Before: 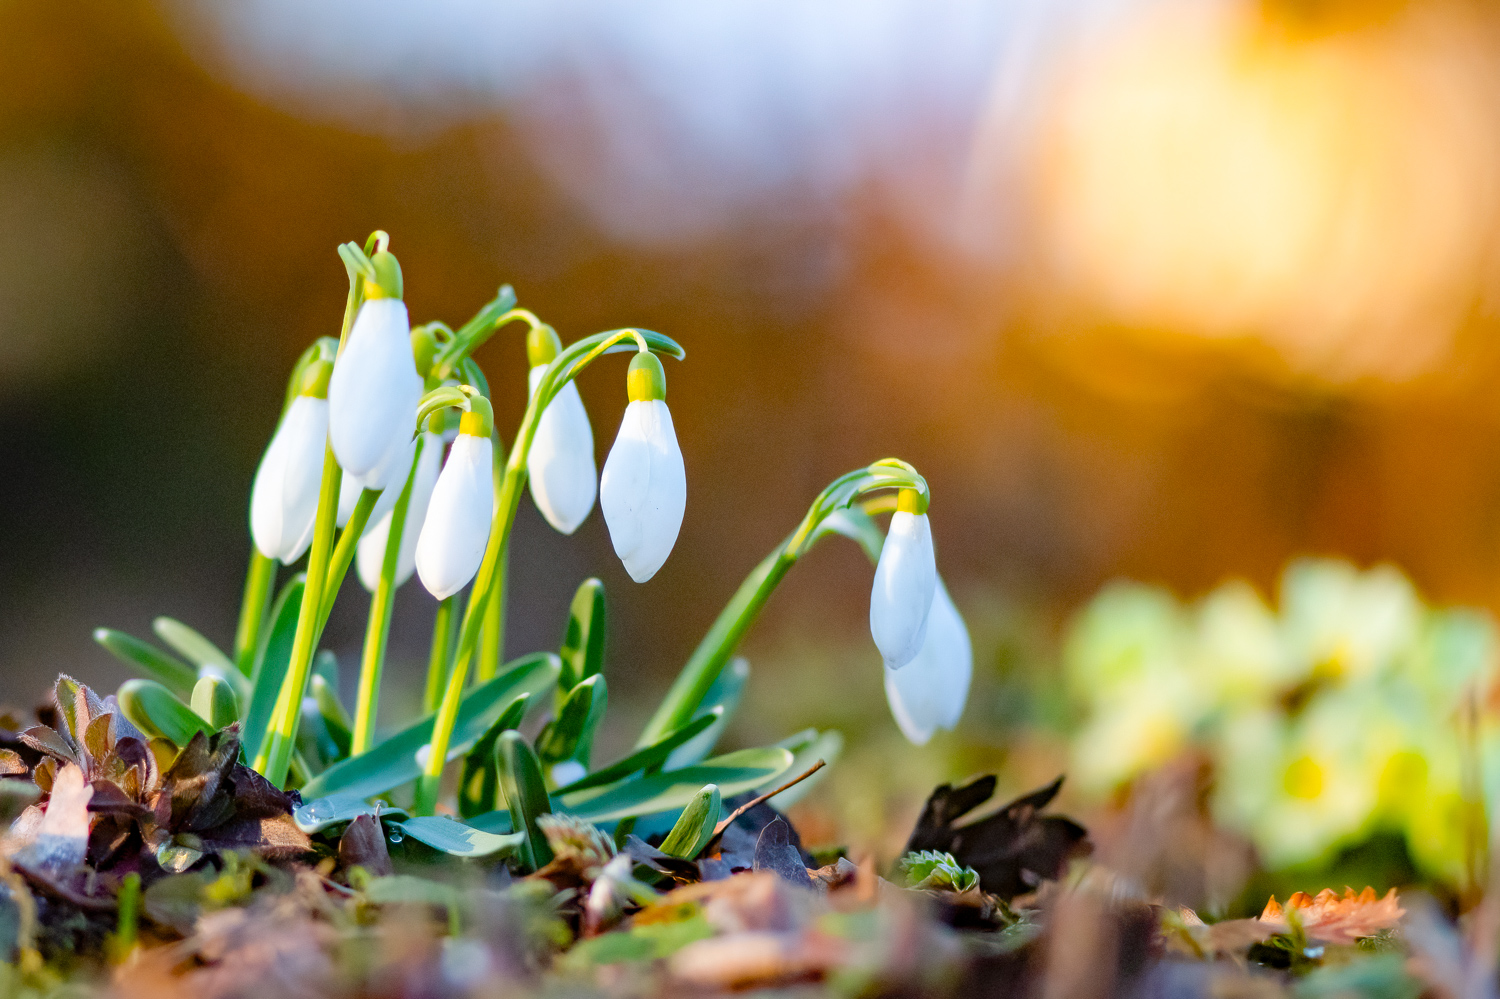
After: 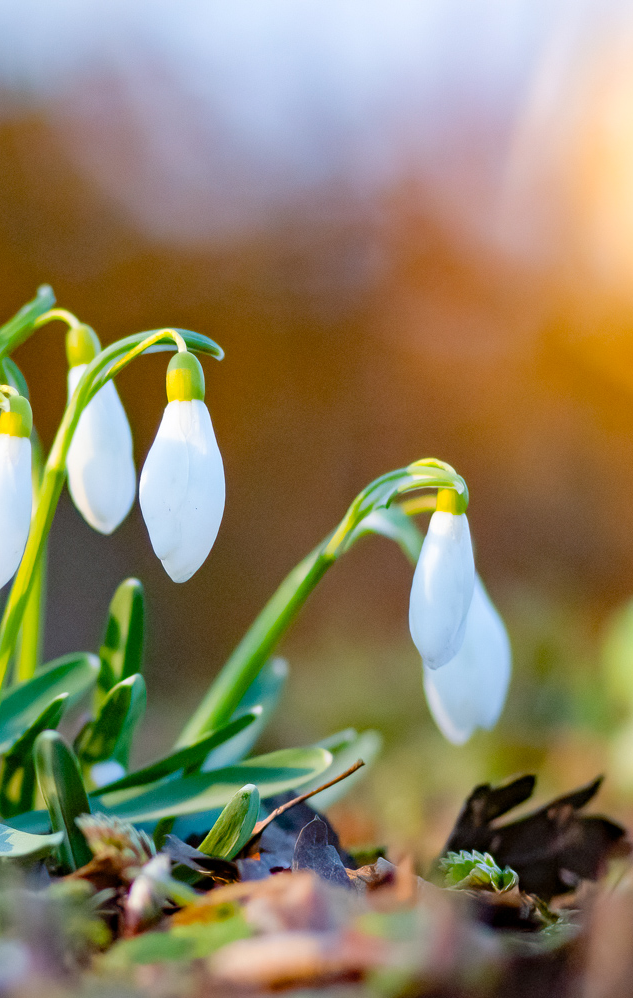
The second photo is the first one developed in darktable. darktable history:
crop: left 30.758%, right 27.036%
